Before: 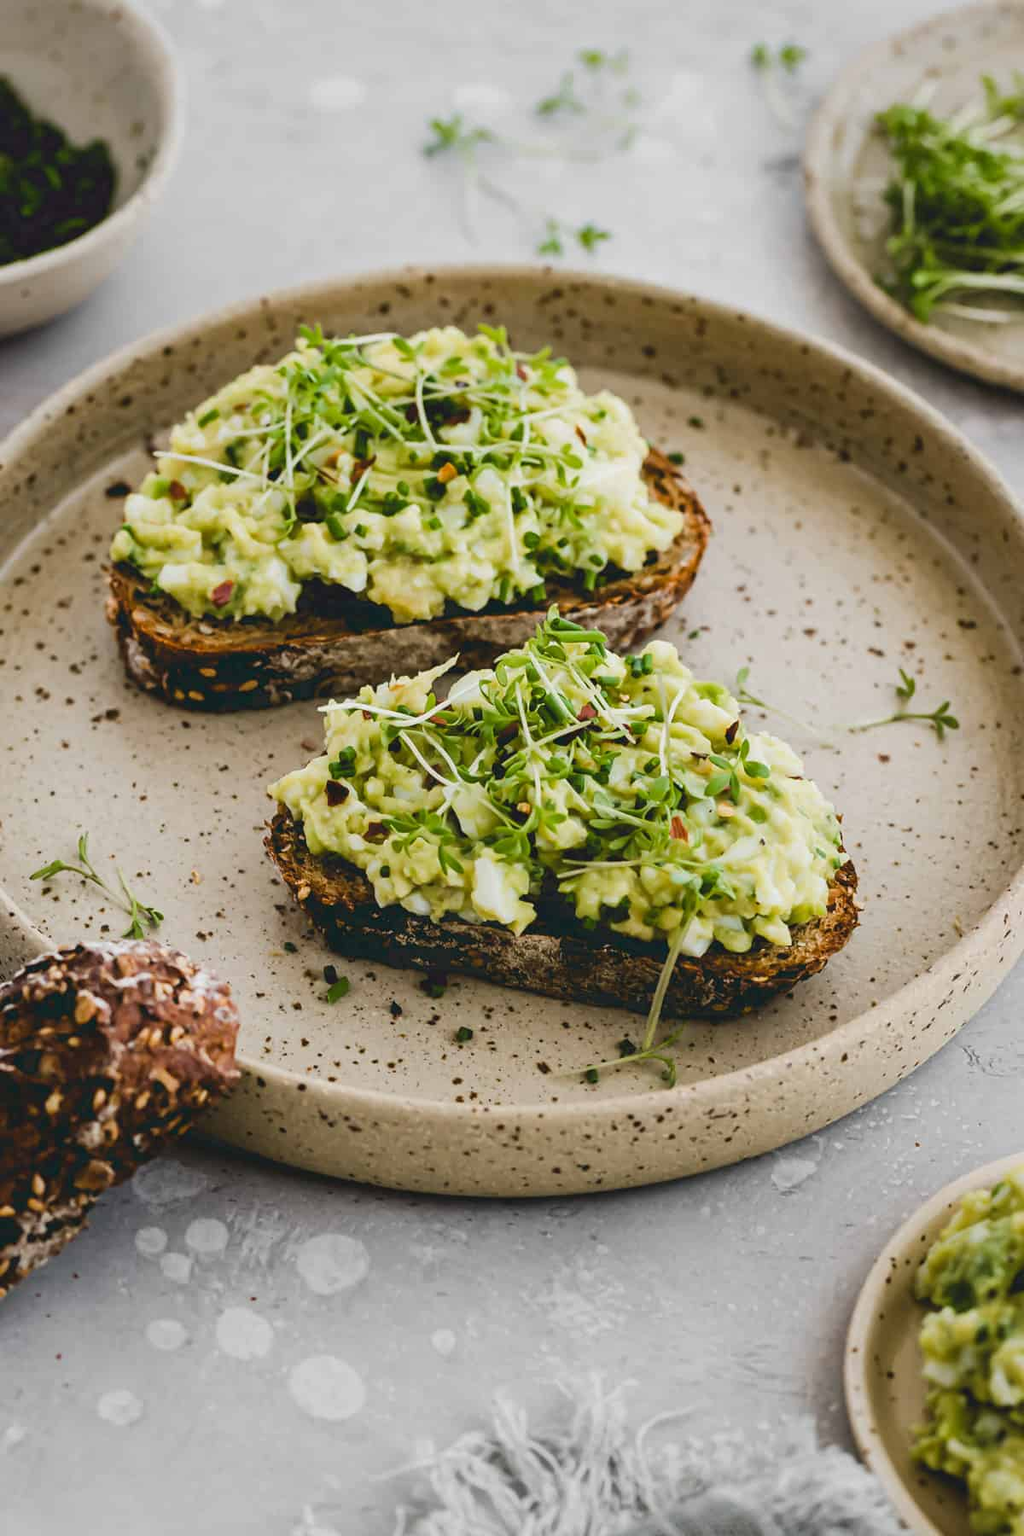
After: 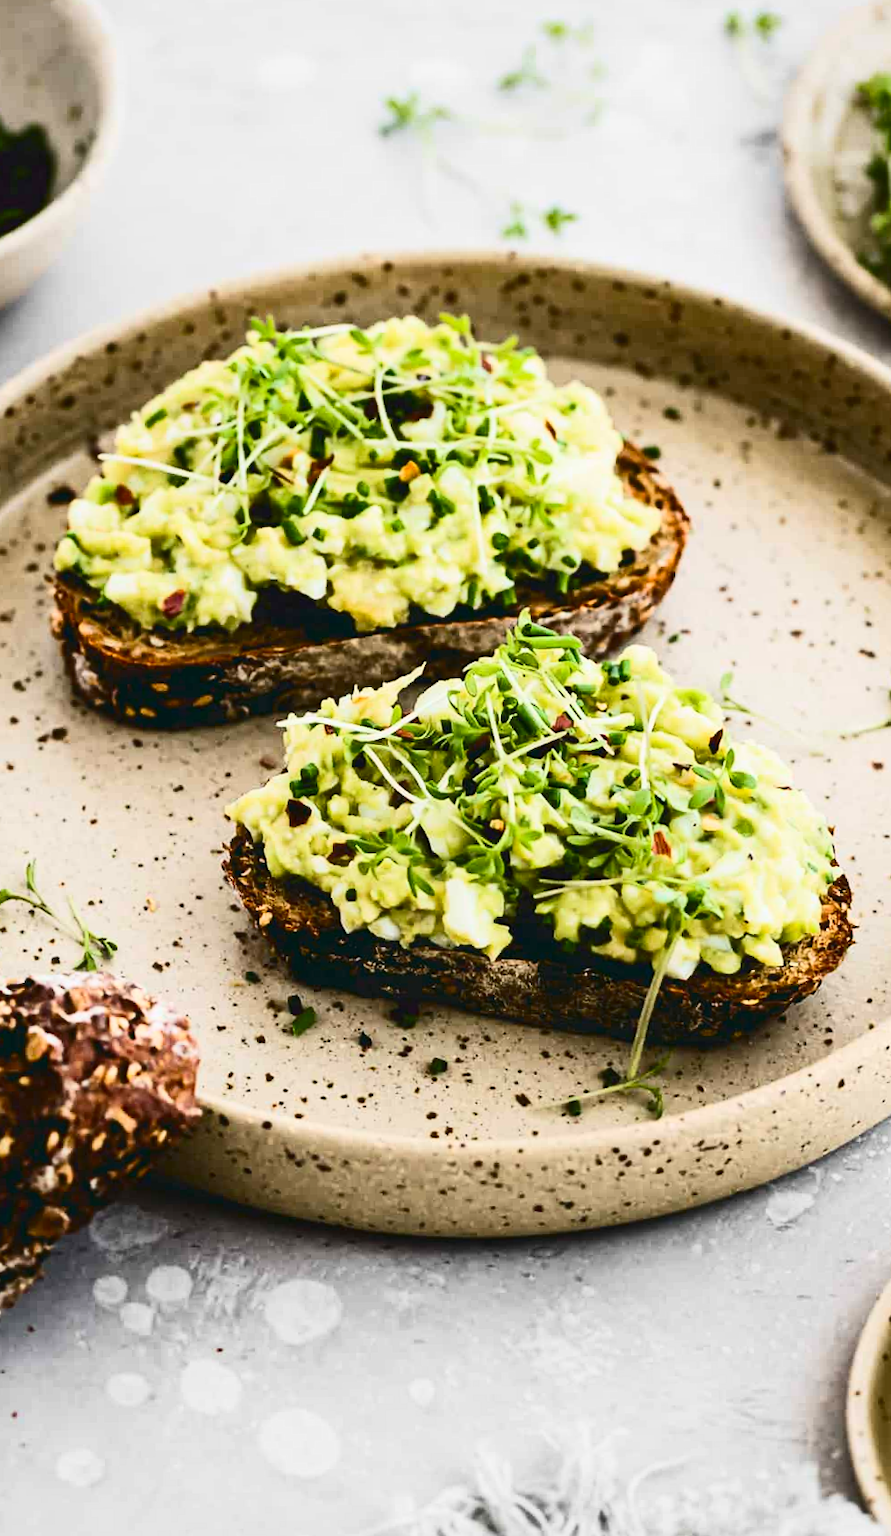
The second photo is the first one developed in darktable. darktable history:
crop and rotate: angle 1°, left 4.281%, top 0.642%, right 11.383%, bottom 2.486%
contrast brightness saturation: contrast 0.4, brightness 0.1, saturation 0.21
